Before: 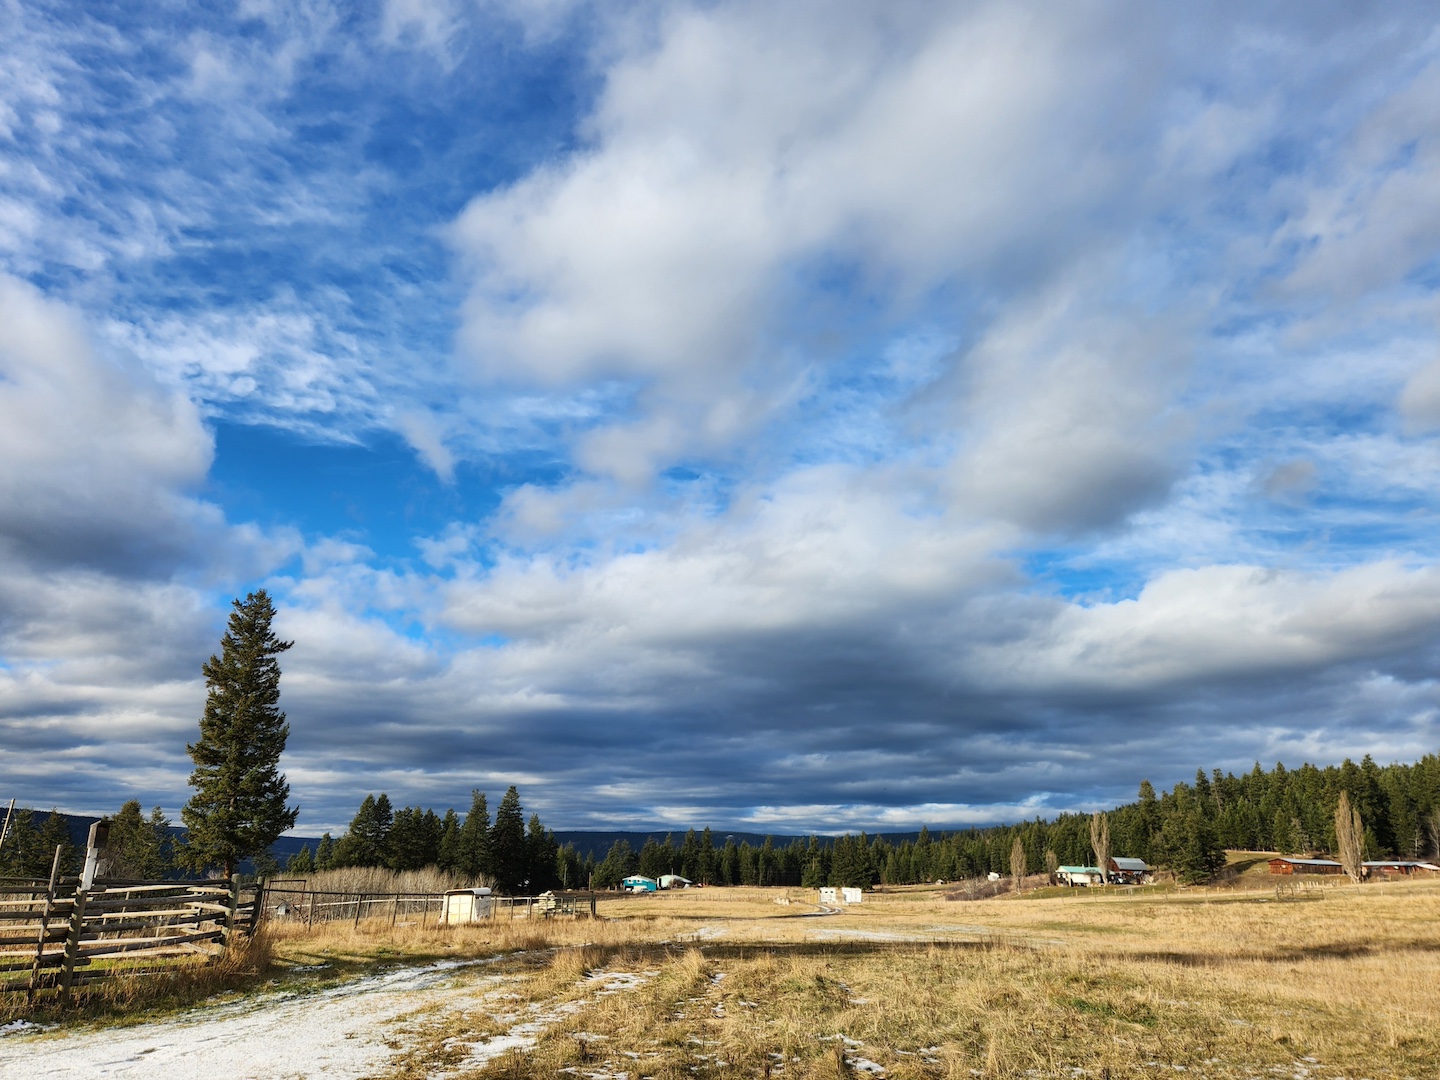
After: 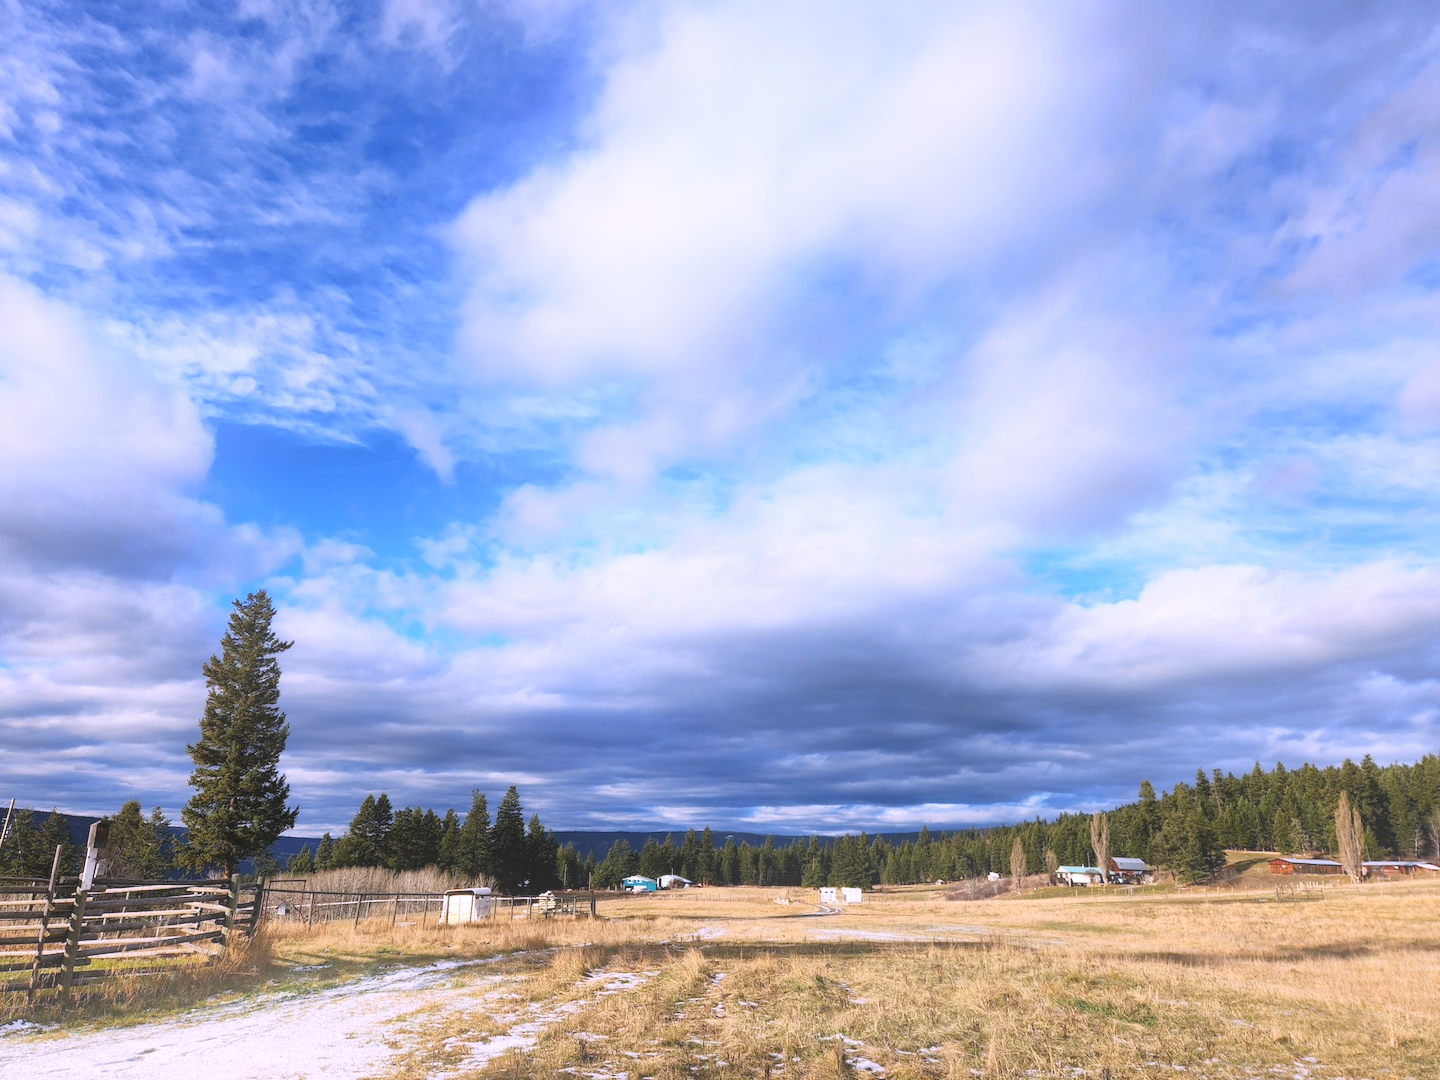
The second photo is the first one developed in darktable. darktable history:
white balance: red 1.042, blue 1.17
bloom: threshold 82.5%, strength 16.25%
